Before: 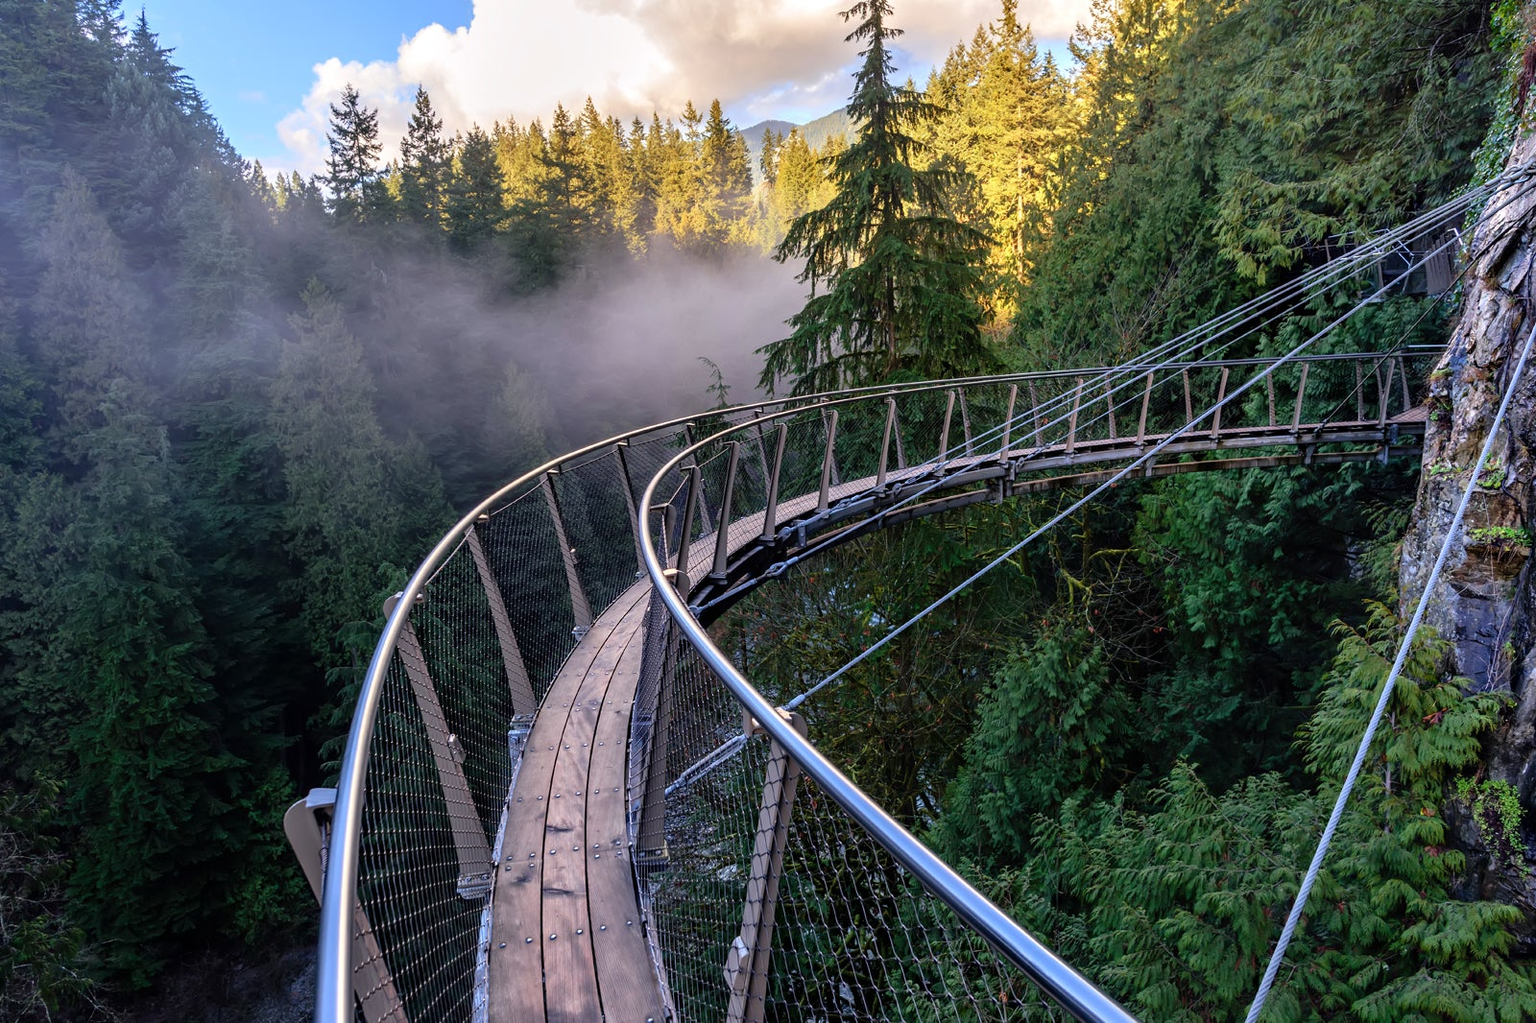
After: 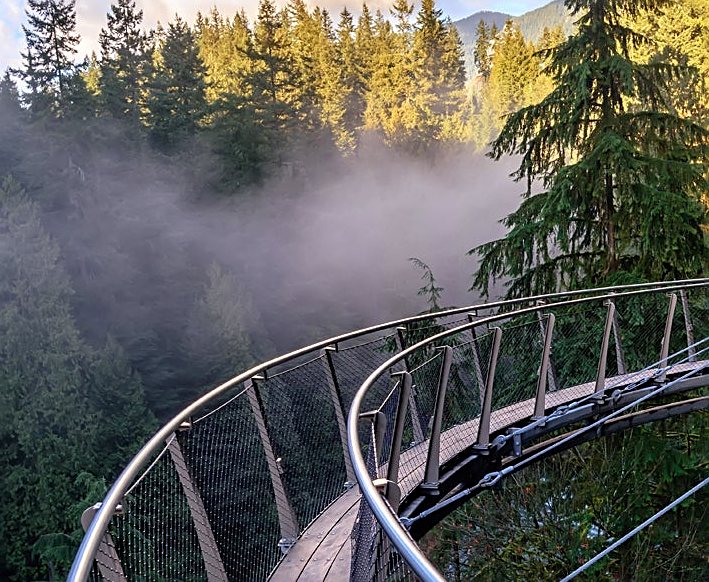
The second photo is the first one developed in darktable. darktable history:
sharpen: amount 0.493
crop: left 19.908%, top 10.771%, right 35.765%, bottom 34.623%
